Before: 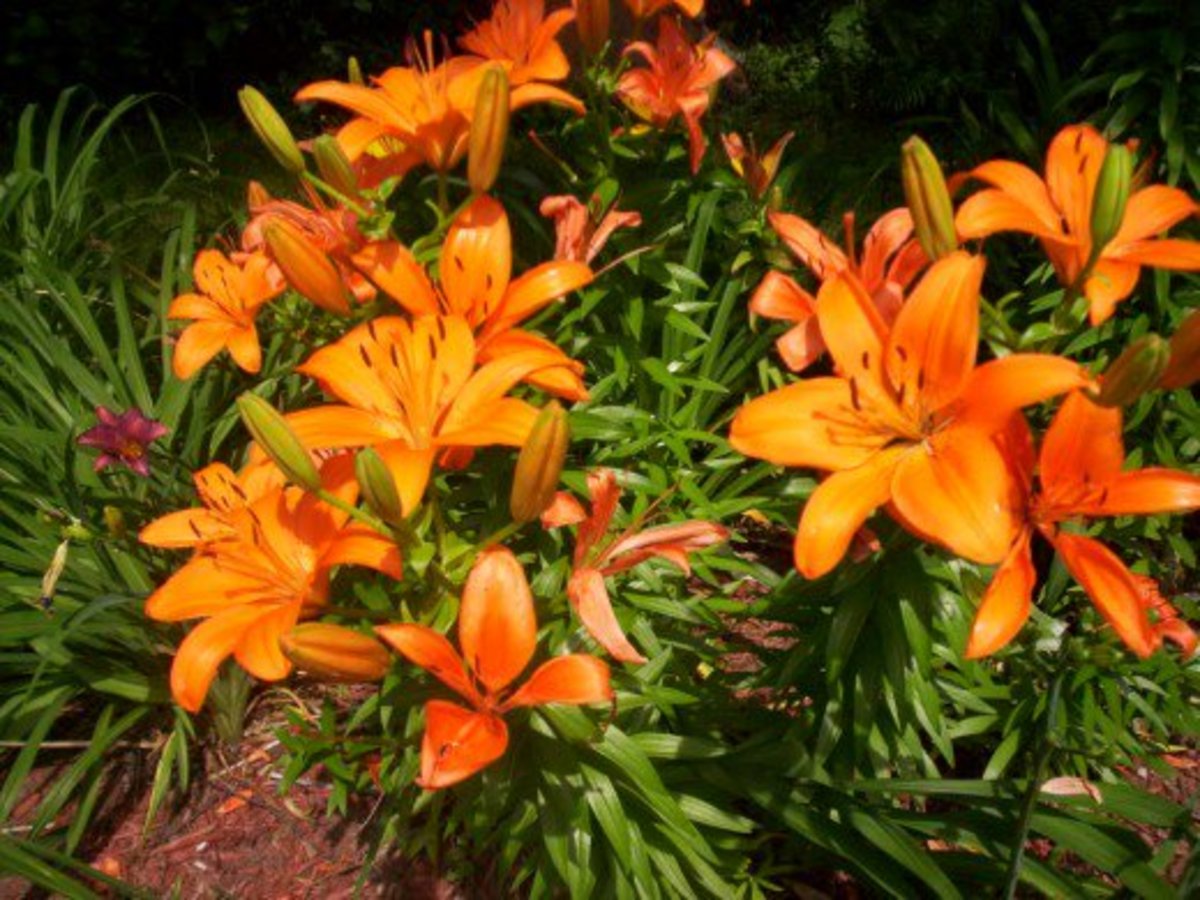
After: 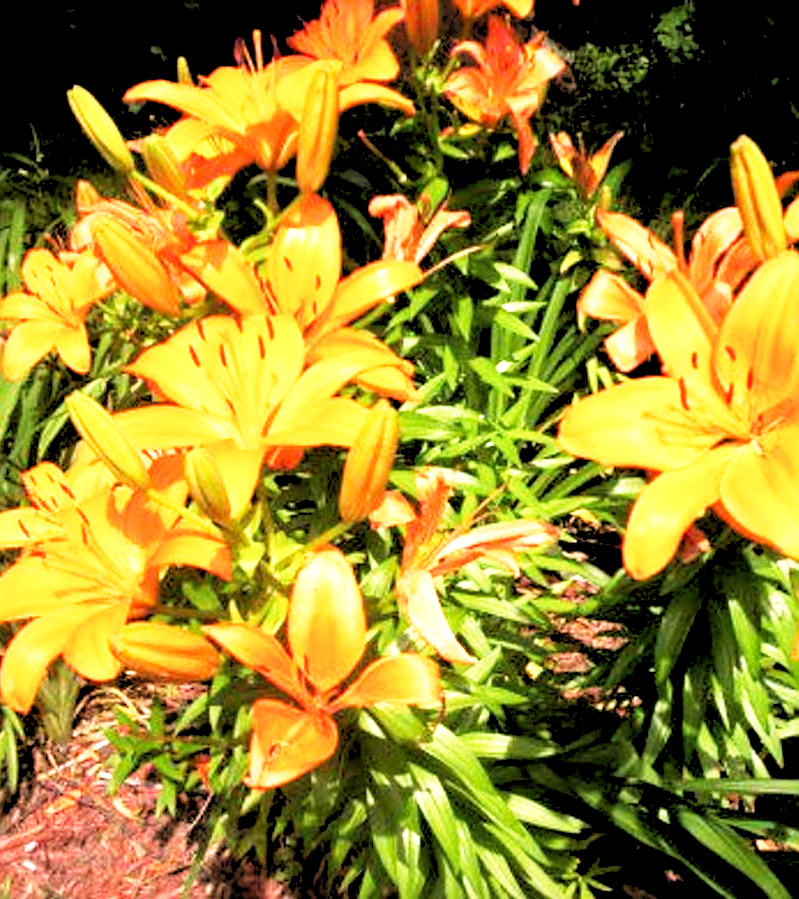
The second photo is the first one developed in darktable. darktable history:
crop and rotate: left 14.292%, right 19.041%
exposure: black level correction 0, exposure 1.2 EV, compensate highlight preservation false
base curve: curves: ch0 [(0, 0) (0.579, 0.807) (1, 1)], preserve colors none
sharpen: on, module defaults
rgb levels: levels [[0.029, 0.461, 0.922], [0, 0.5, 1], [0, 0.5, 1]]
